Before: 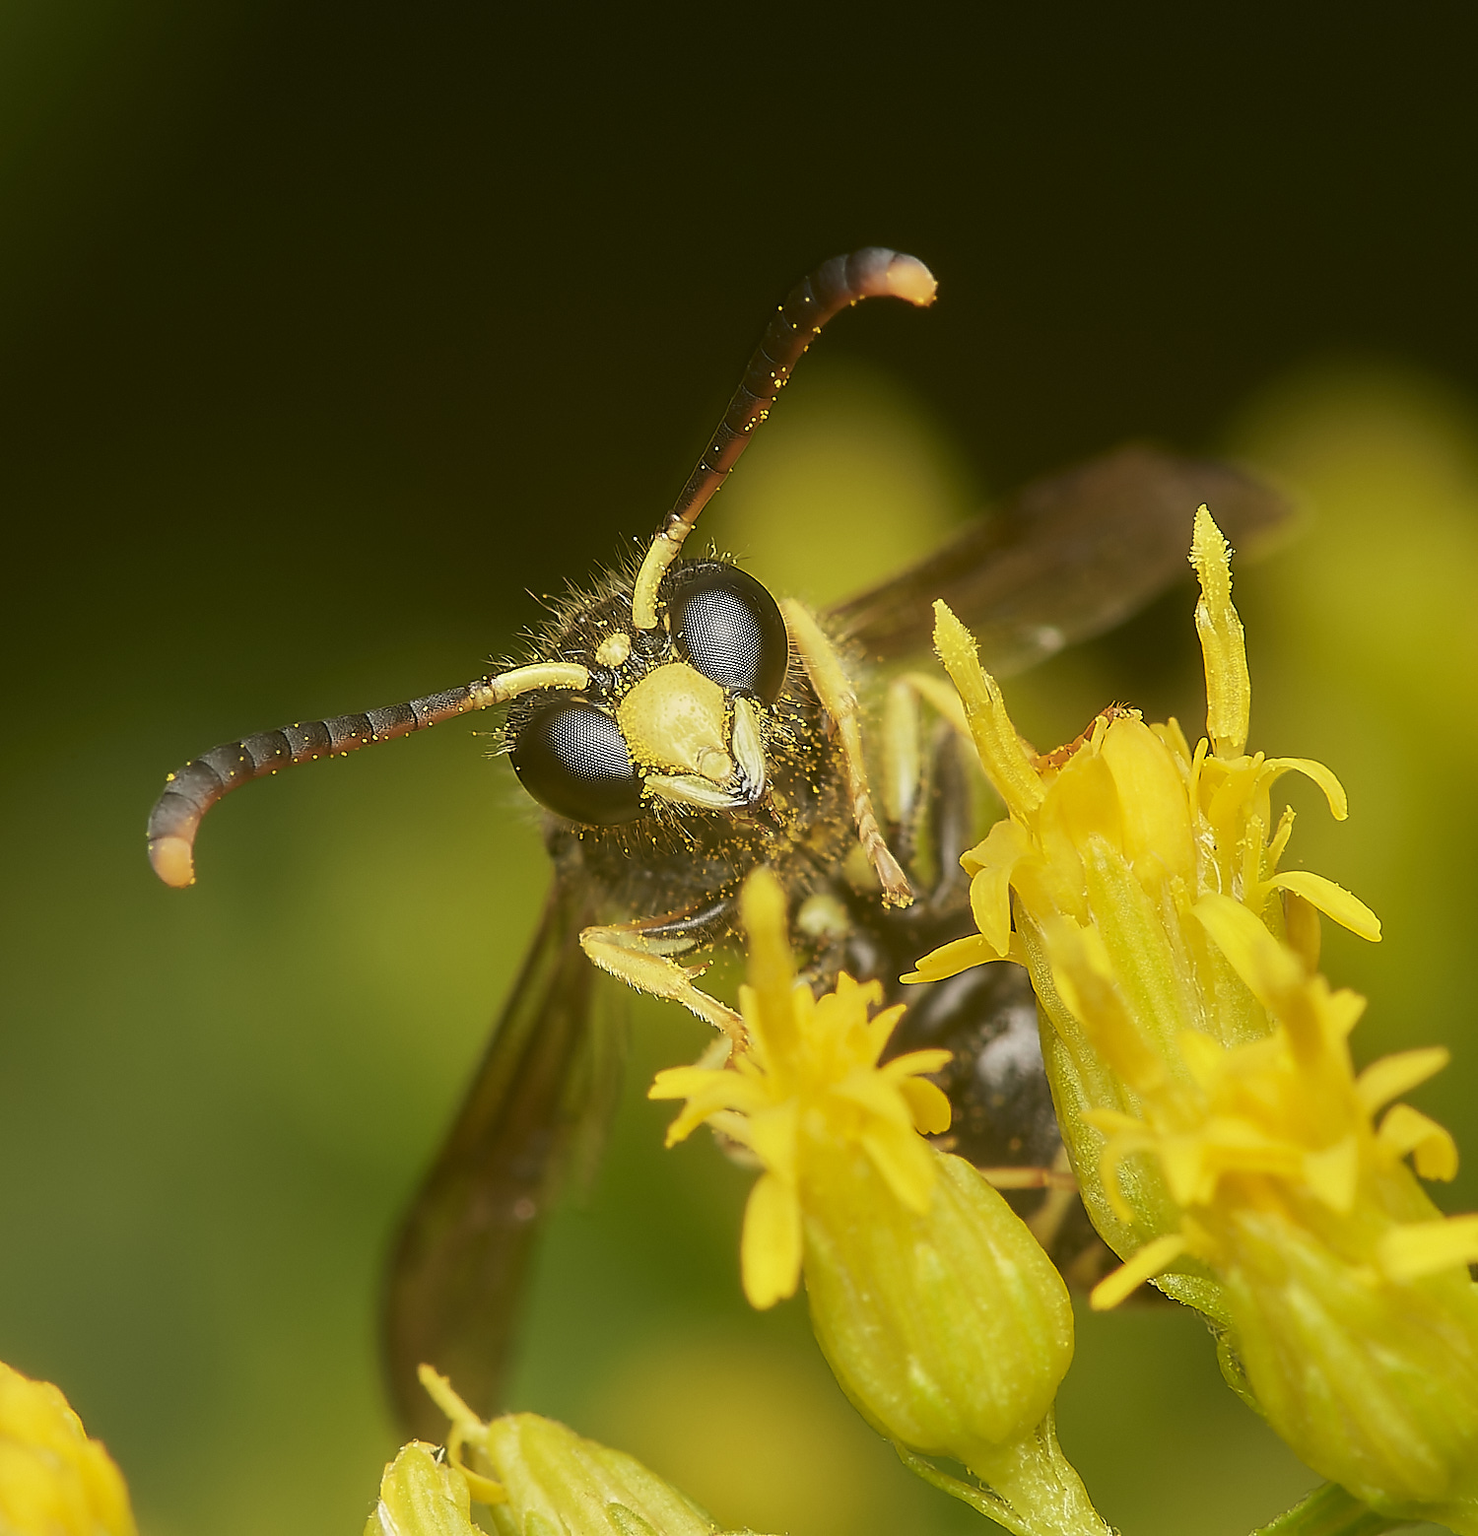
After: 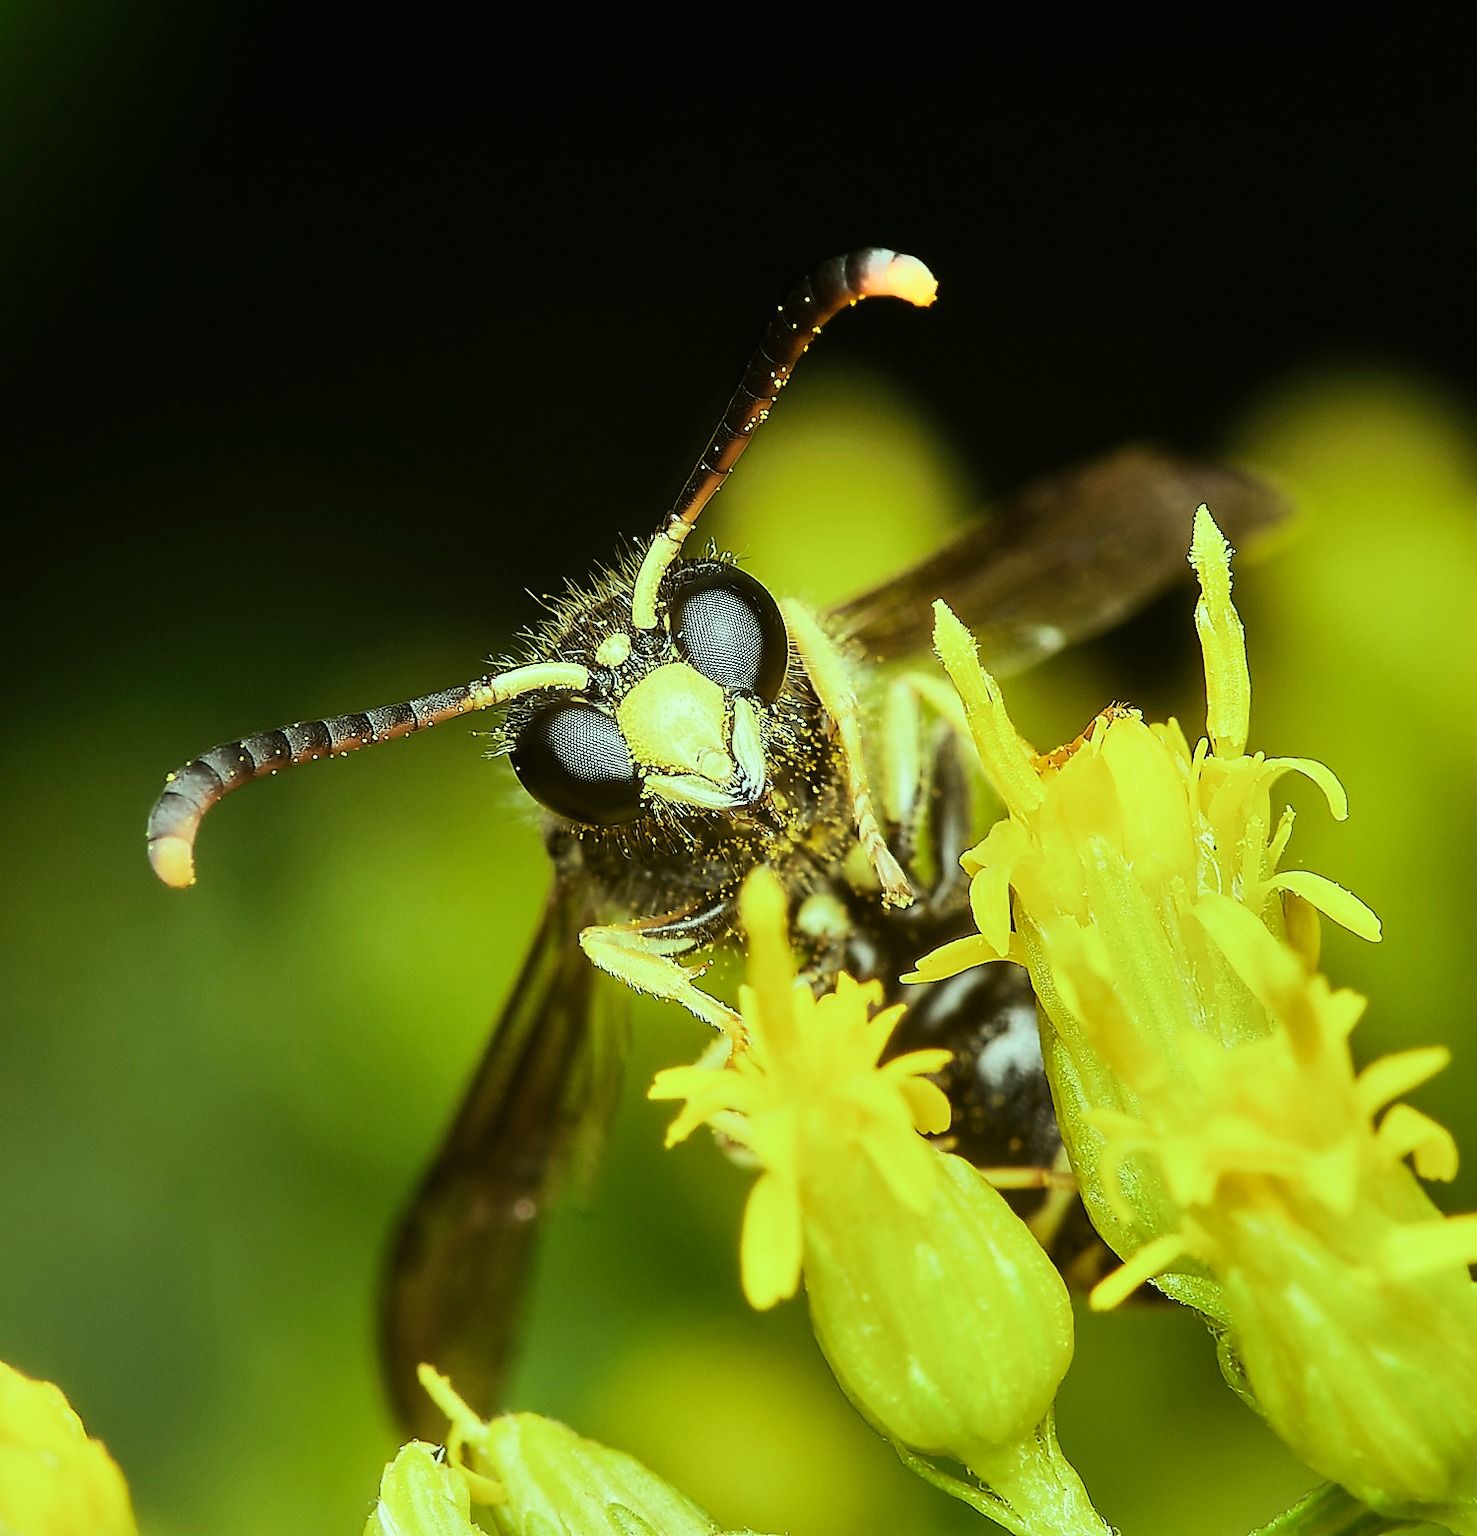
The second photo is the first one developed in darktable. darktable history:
shadows and highlights: highlights color adjustment 0%, low approximation 0.01, soften with gaussian
tone equalizer: -8 EV -1.08 EV, -7 EV -1.01 EV, -6 EV -0.867 EV, -5 EV -0.578 EV, -3 EV 0.578 EV, -2 EV 0.867 EV, -1 EV 1.01 EV, +0 EV 1.08 EV, edges refinement/feathering 500, mask exposure compensation -1.57 EV, preserve details no
color balance: mode lift, gamma, gain (sRGB), lift [0.997, 0.979, 1.021, 1.011], gamma [1, 1.084, 0.916, 0.998], gain [1, 0.87, 1.13, 1.101], contrast 4.55%, contrast fulcrum 38.24%, output saturation 104.09%
filmic rgb: hardness 4.17
